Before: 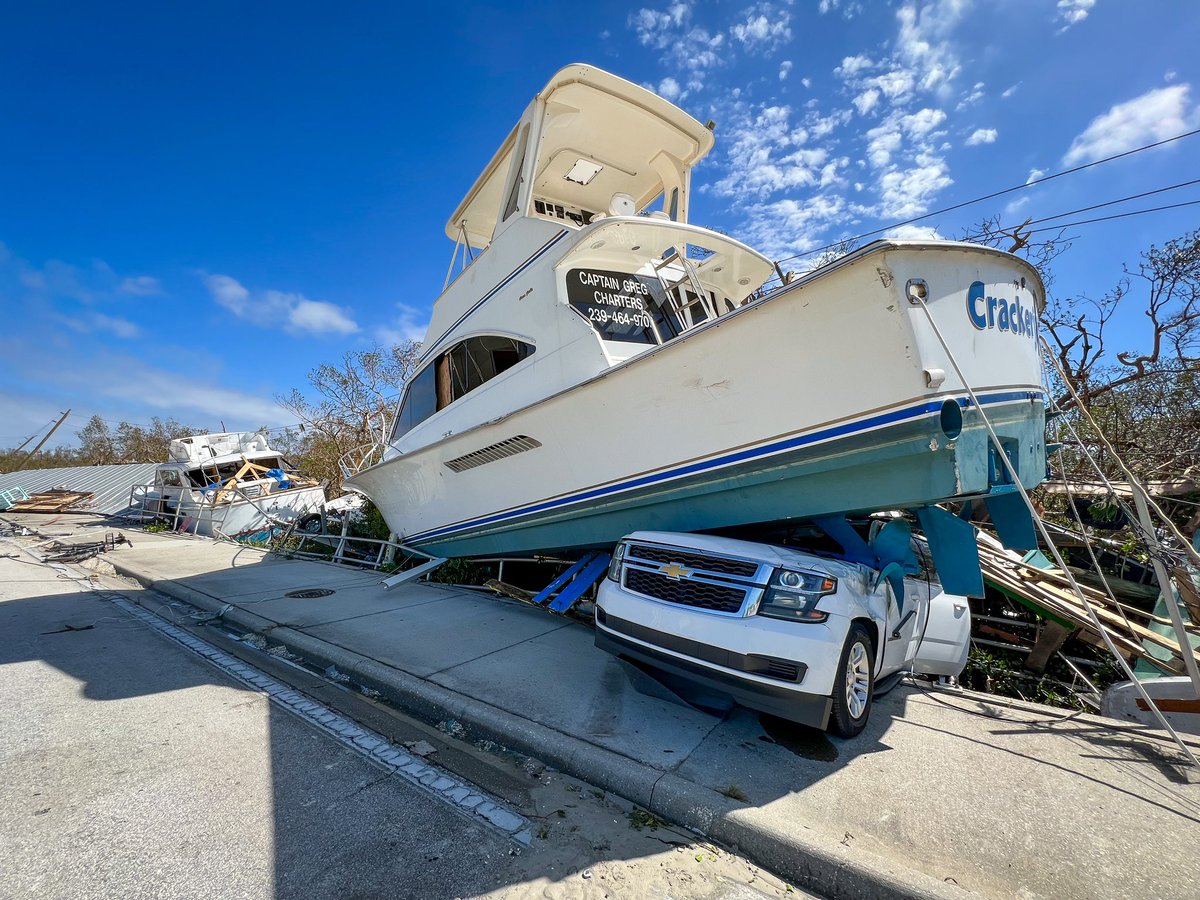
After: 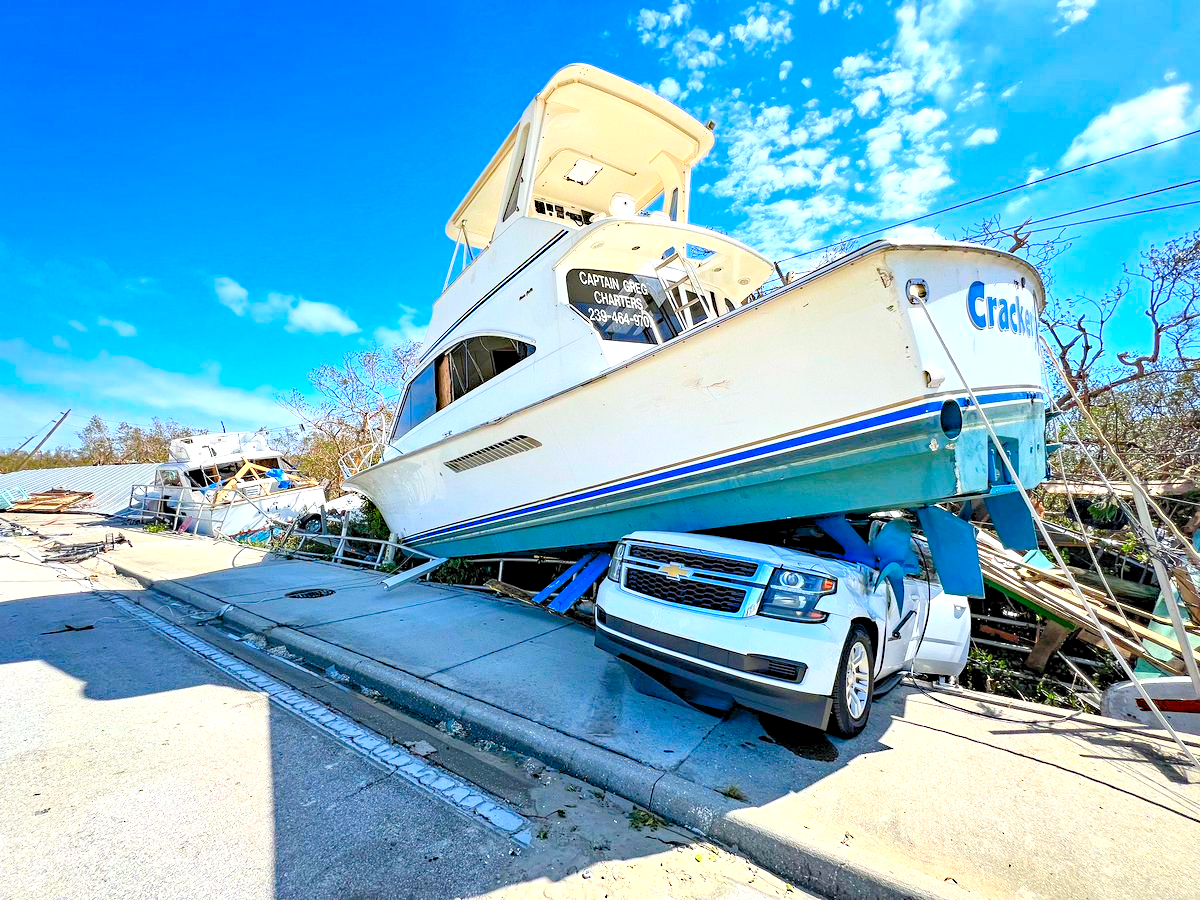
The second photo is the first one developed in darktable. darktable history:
levels: black 3.83%, white 90.64%, levels [0.044, 0.416, 0.908]
white balance: red 0.986, blue 1.01
haze removal: strength 0.29, distance 0.25, compatibility mode true, adaptive false
contrast brightness saturation: contrast 0.24, brightness 0.26, saturation 0.39
